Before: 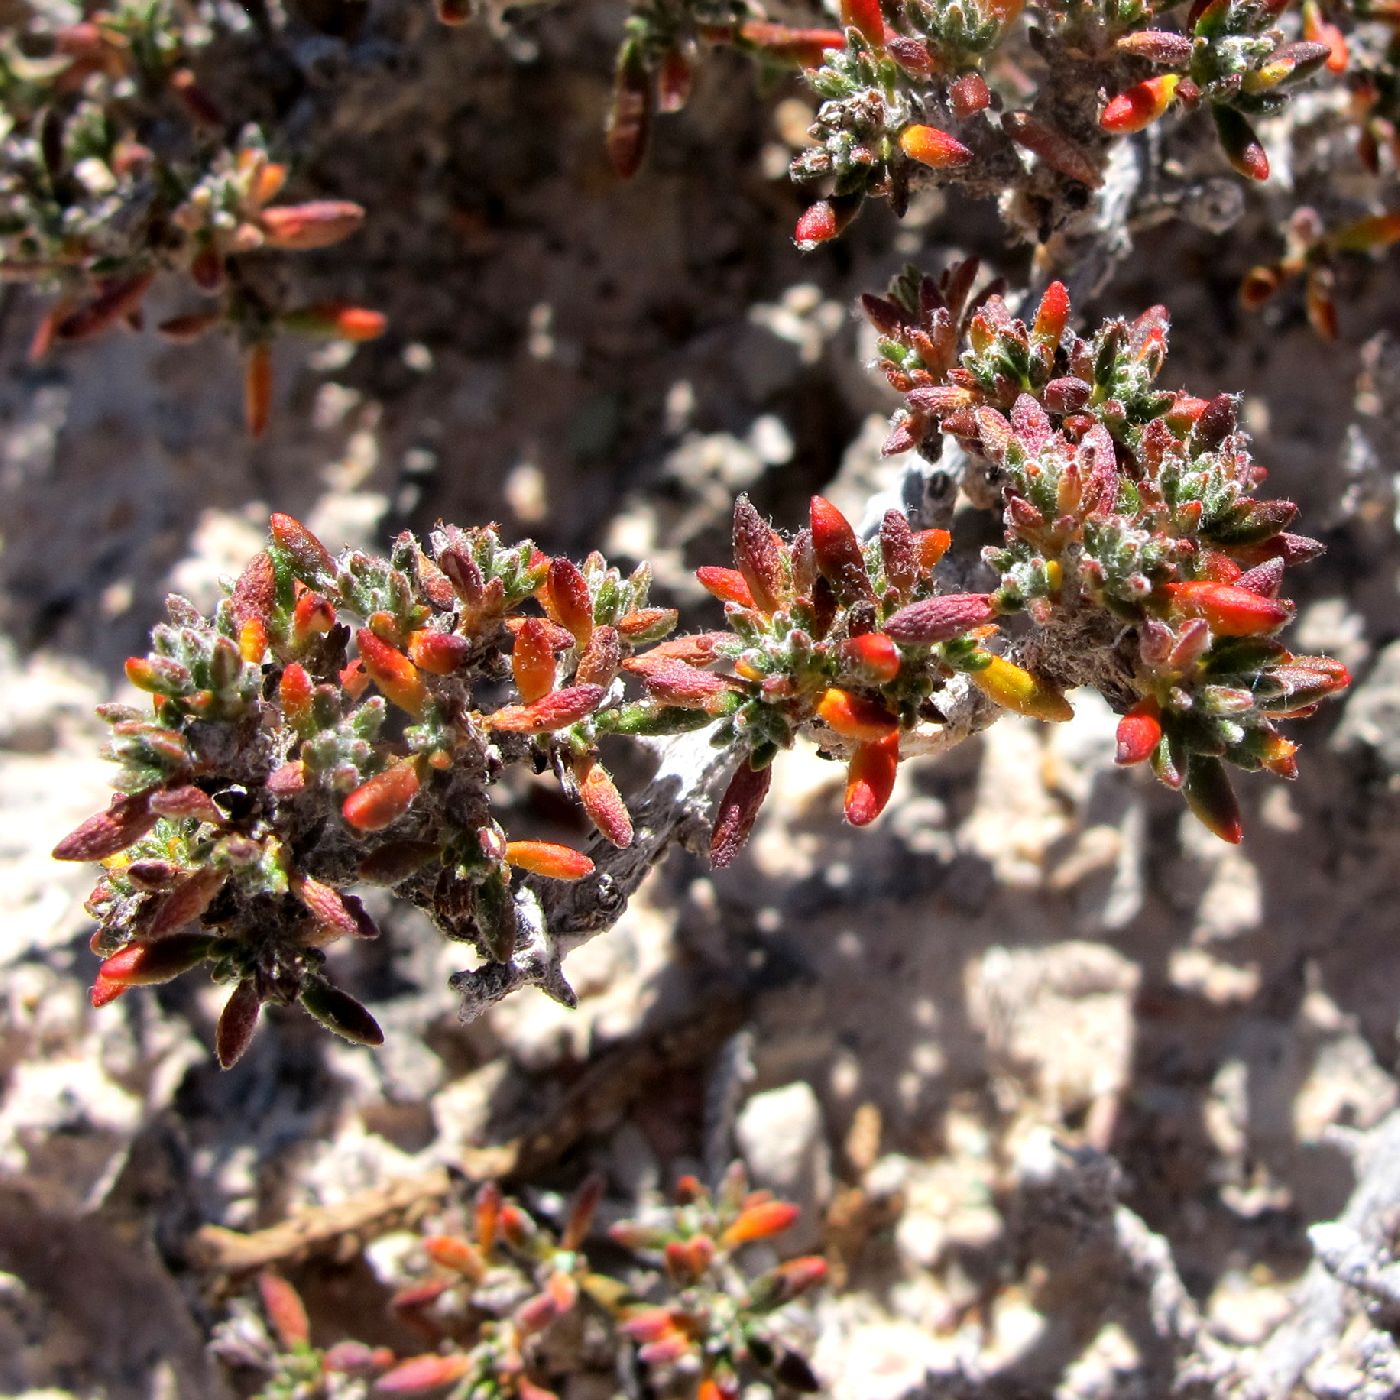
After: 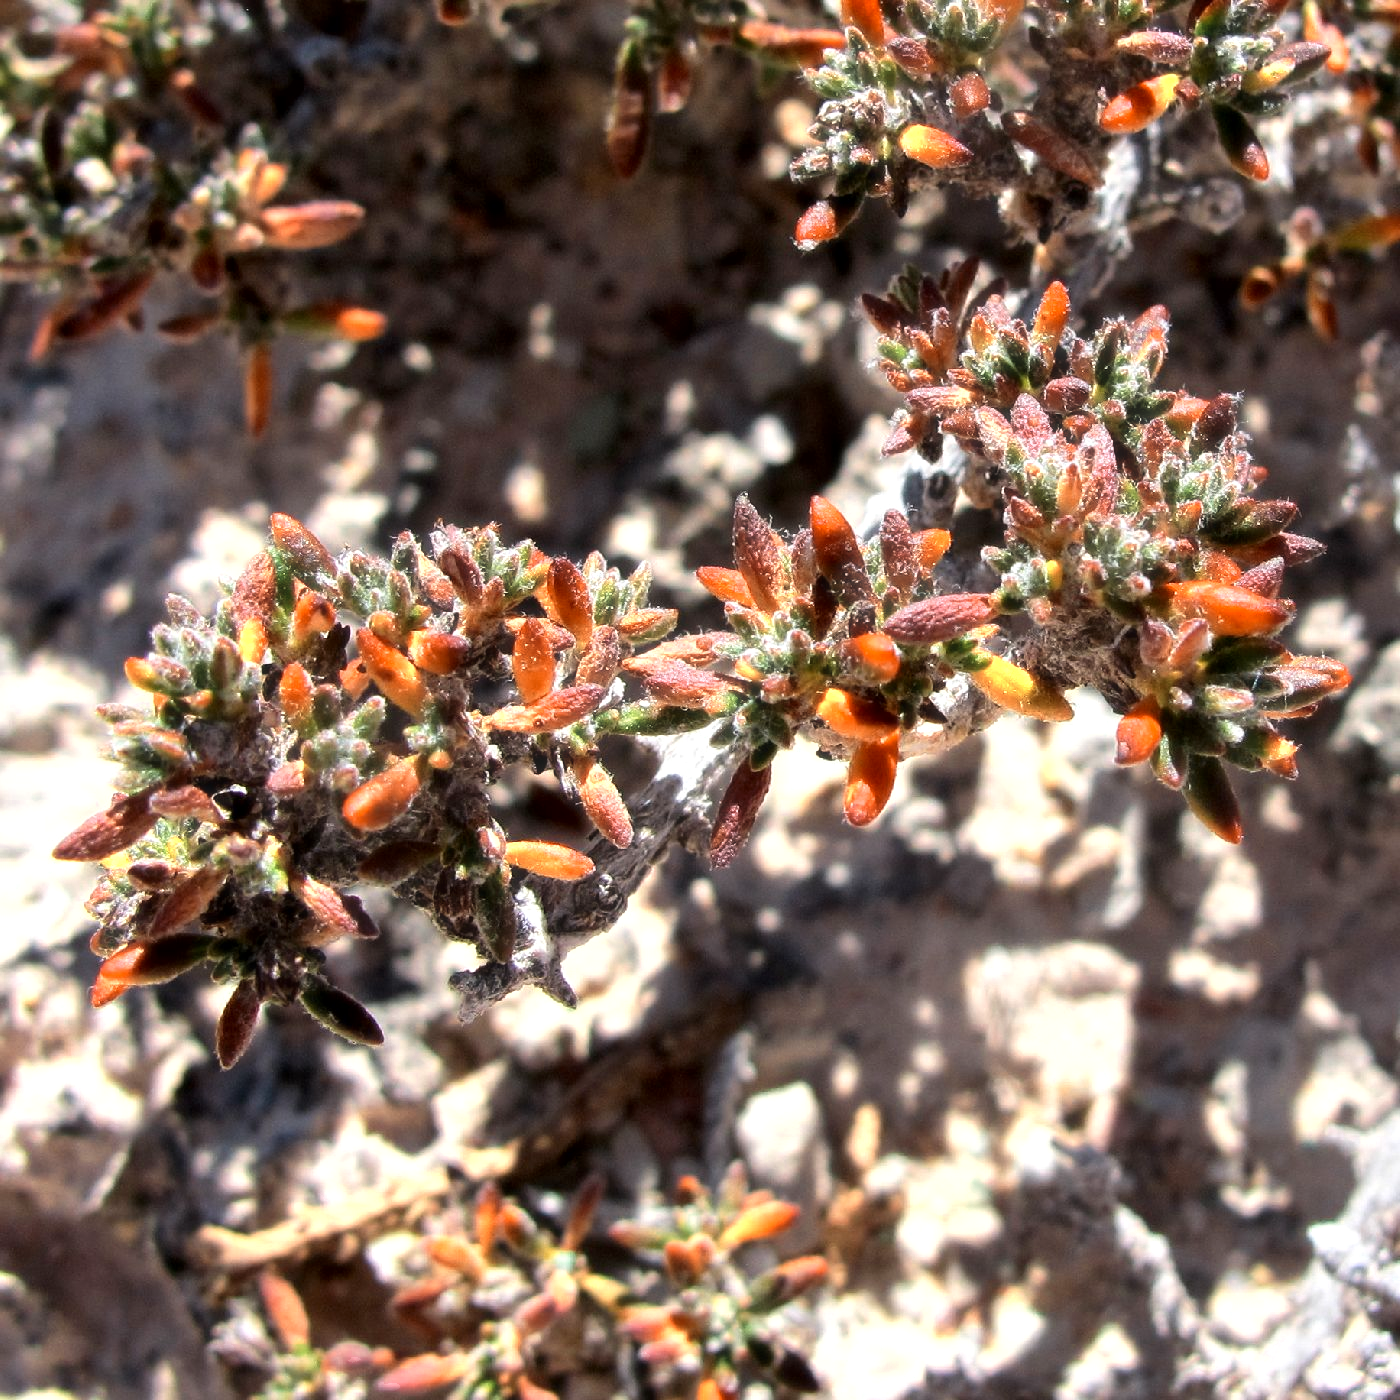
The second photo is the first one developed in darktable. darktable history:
haze removal: strength -0.096, compatibility mode true, adaptive false
tone equalizer: -8 EV 0.048 EV
contrast brightness saturation: saturation 0.133
color zones: curves: ch0 [(0.018, 0.548) (0.197, 0.654) (0.425, 0.447) (0.605, 0.658) (0.732, 0.579)]; ch1 [(0.105, 0.531) (0.224, 0.531) (0.386, 0.39) (0.618, 0.456) (0.732, 0.456) (0.956, 0.421)]; ch2 [(0.039, 0.583) (0.215, 0.465) (0.399, 0.544) (0.465, 0.548) (0.614, 0.447) (0.724, 0.43) (0.882, 0.623) (0.956, 0.632)]
local contrast: mode bilateral grid, contrast 19, coarseness 51, detail 119%, midtone range 0.2
